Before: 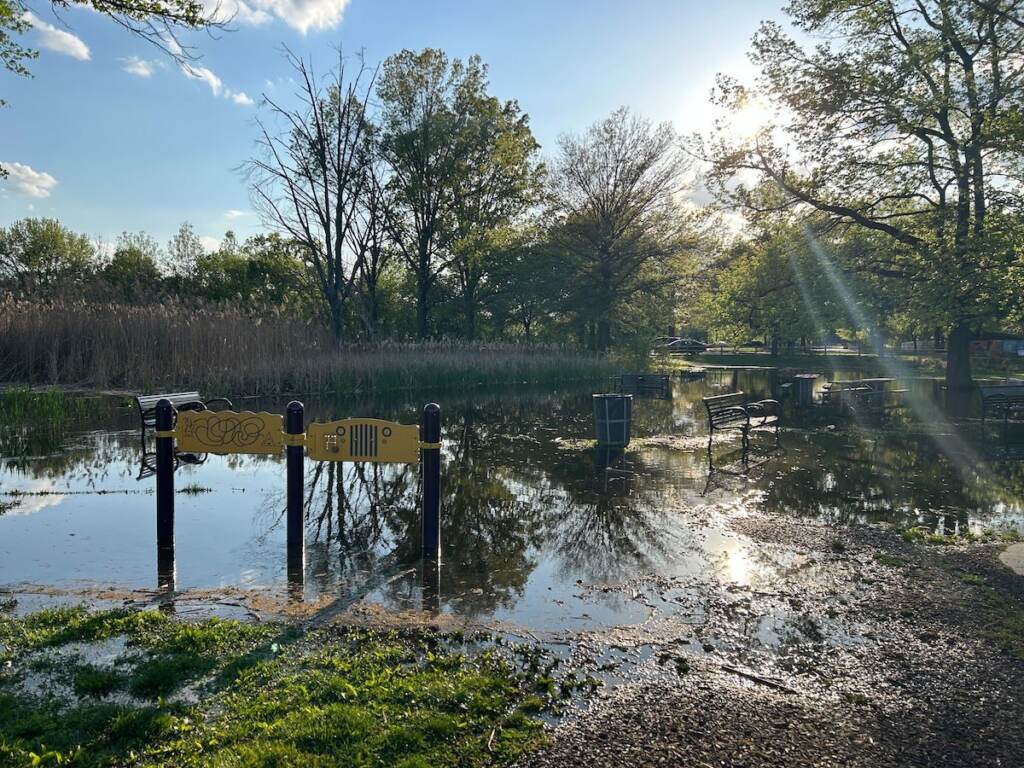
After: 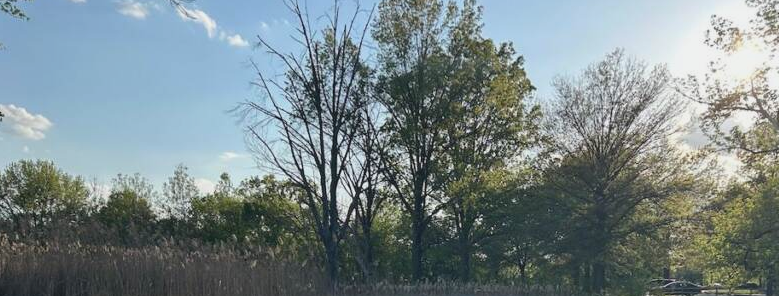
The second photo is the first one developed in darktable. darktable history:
crop: left 0.534%, top 7.632%, right 23.32%, bottom 53.752%
contrast brightness saturation: contrast -0.097, saturation -0.085
